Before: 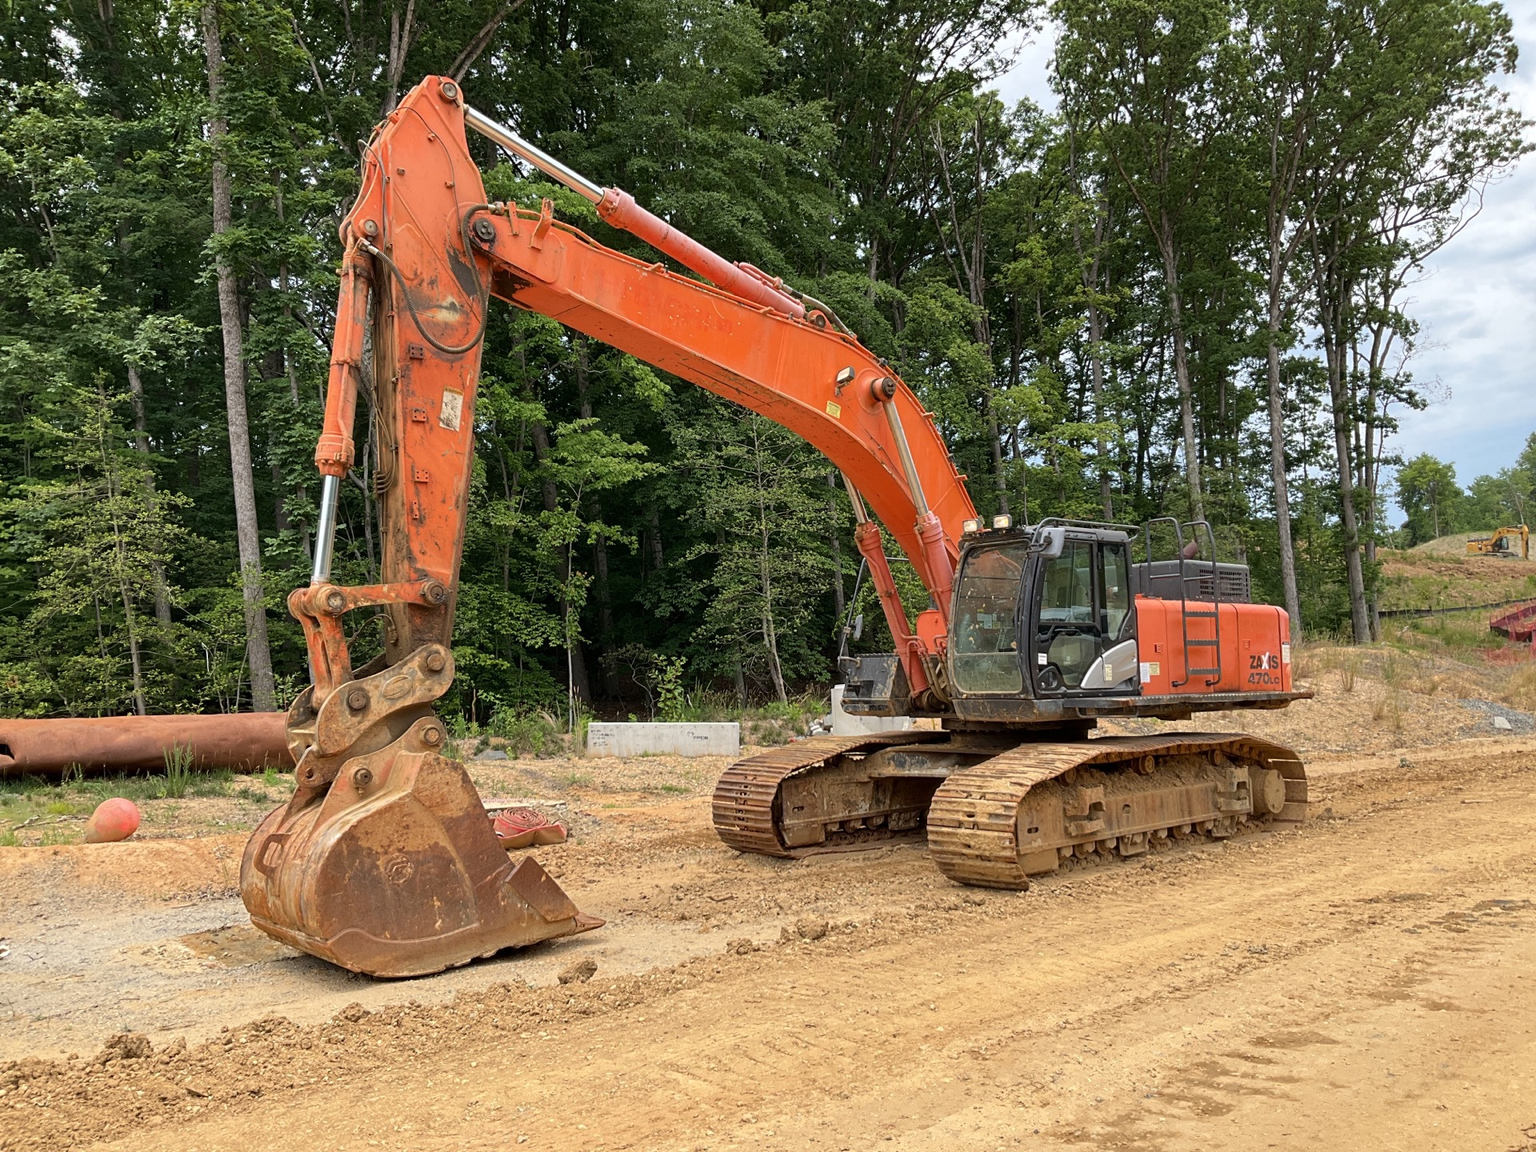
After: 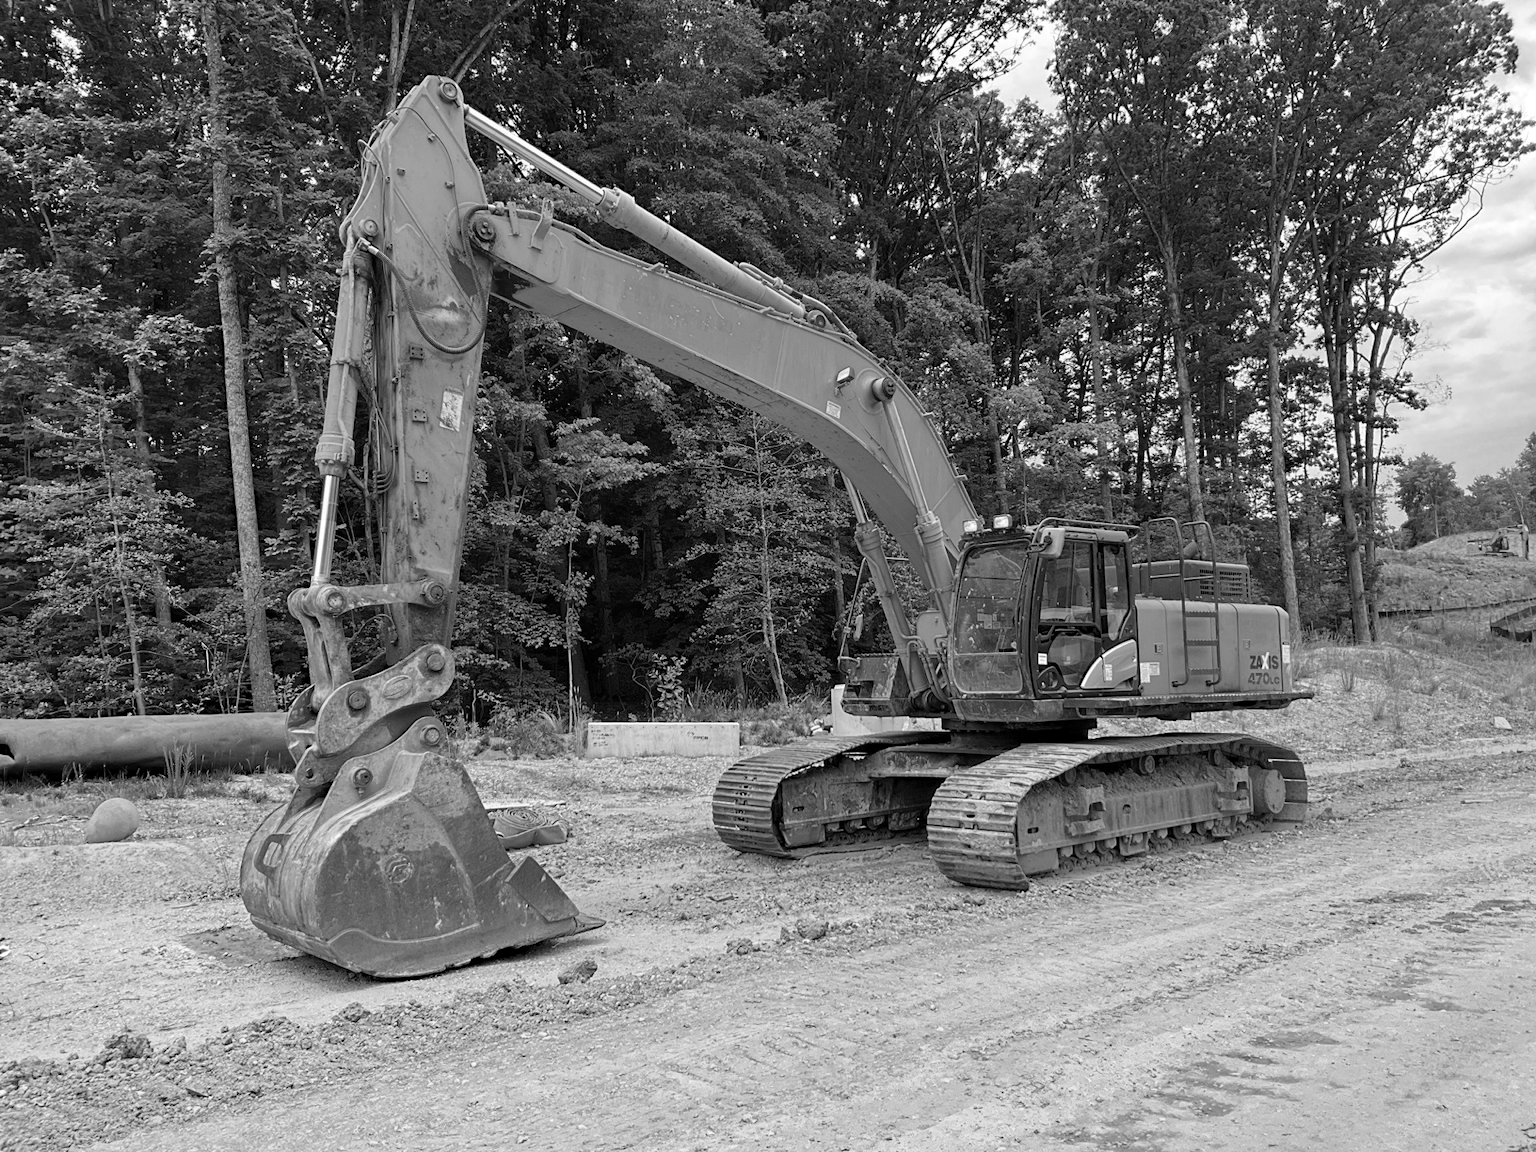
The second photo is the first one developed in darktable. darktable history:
monochrome: on, module defaults
haze removal: strength 0.29, distance 0.25, compatibility mode true, adaptive false
